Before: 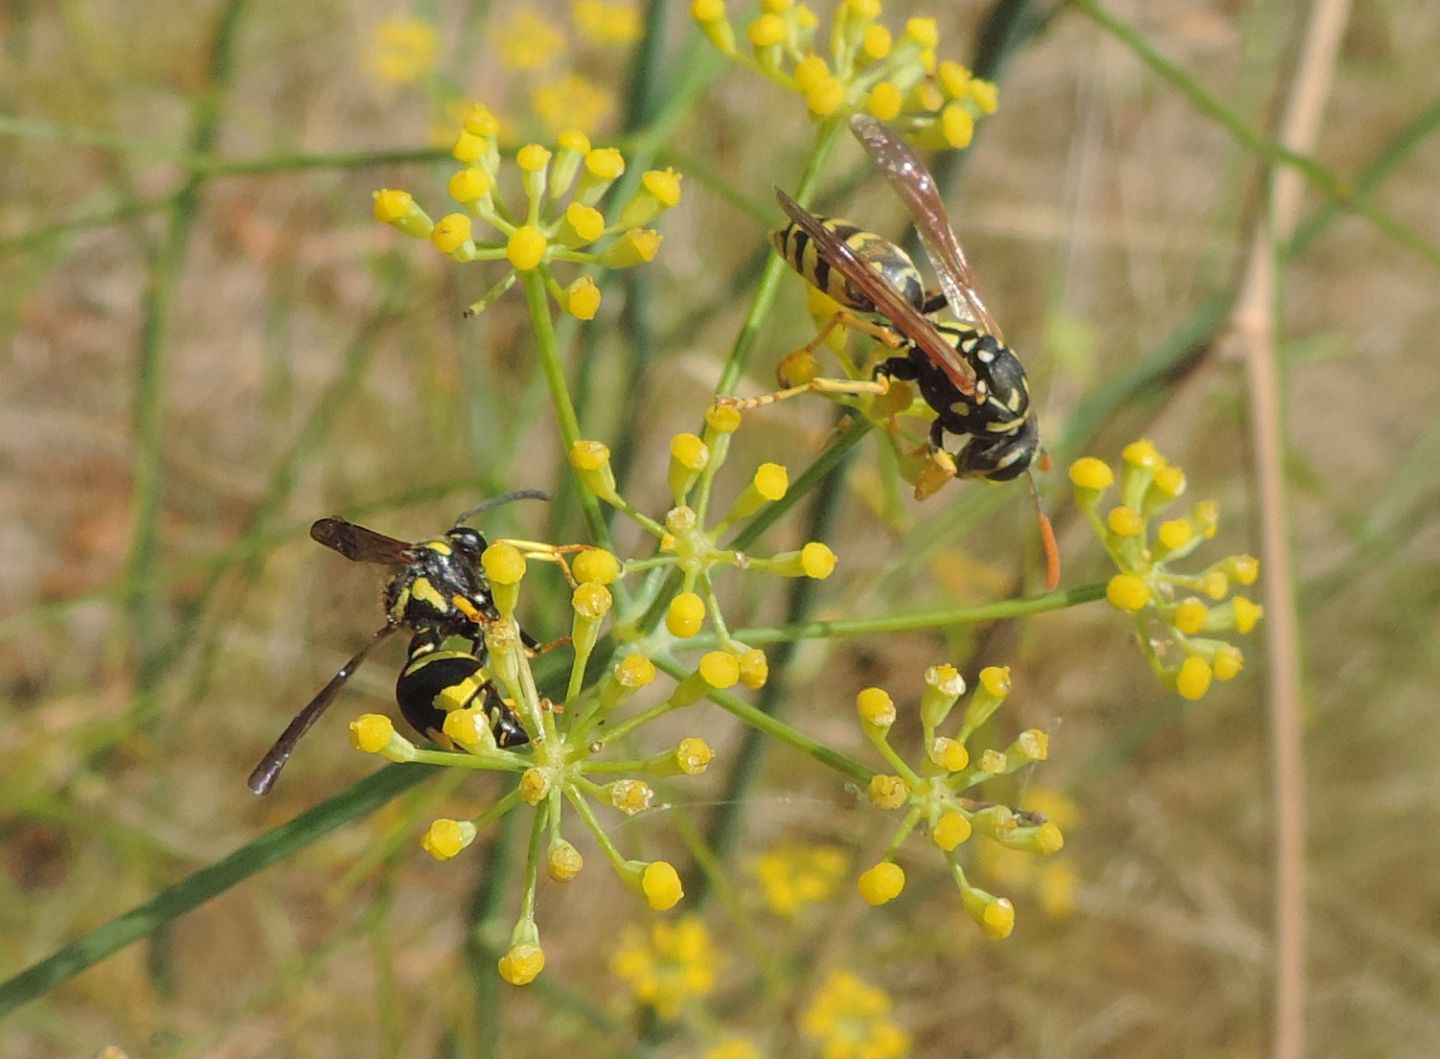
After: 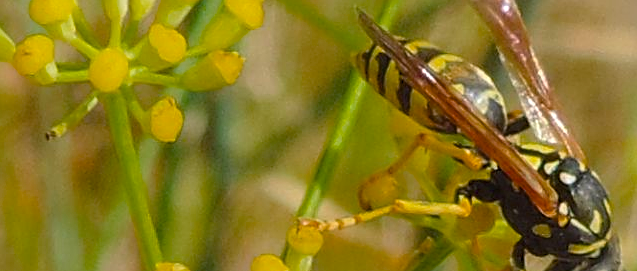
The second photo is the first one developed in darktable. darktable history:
crop: left 29.05%, top 16.827%, right 26.701%, bottom 57.492%
shadows and highlights: shadows 37.09, highlights -27.25, soften with gaussian
color balance rgb: highlights gain › chroma 0.272%, highlights gain › hue 332.74°, perceptual saturation grading › global saturation 19.658%, global vibrance 15.756%, saturation formula JzAzBz (2021)
sharpen: on, module defaults
